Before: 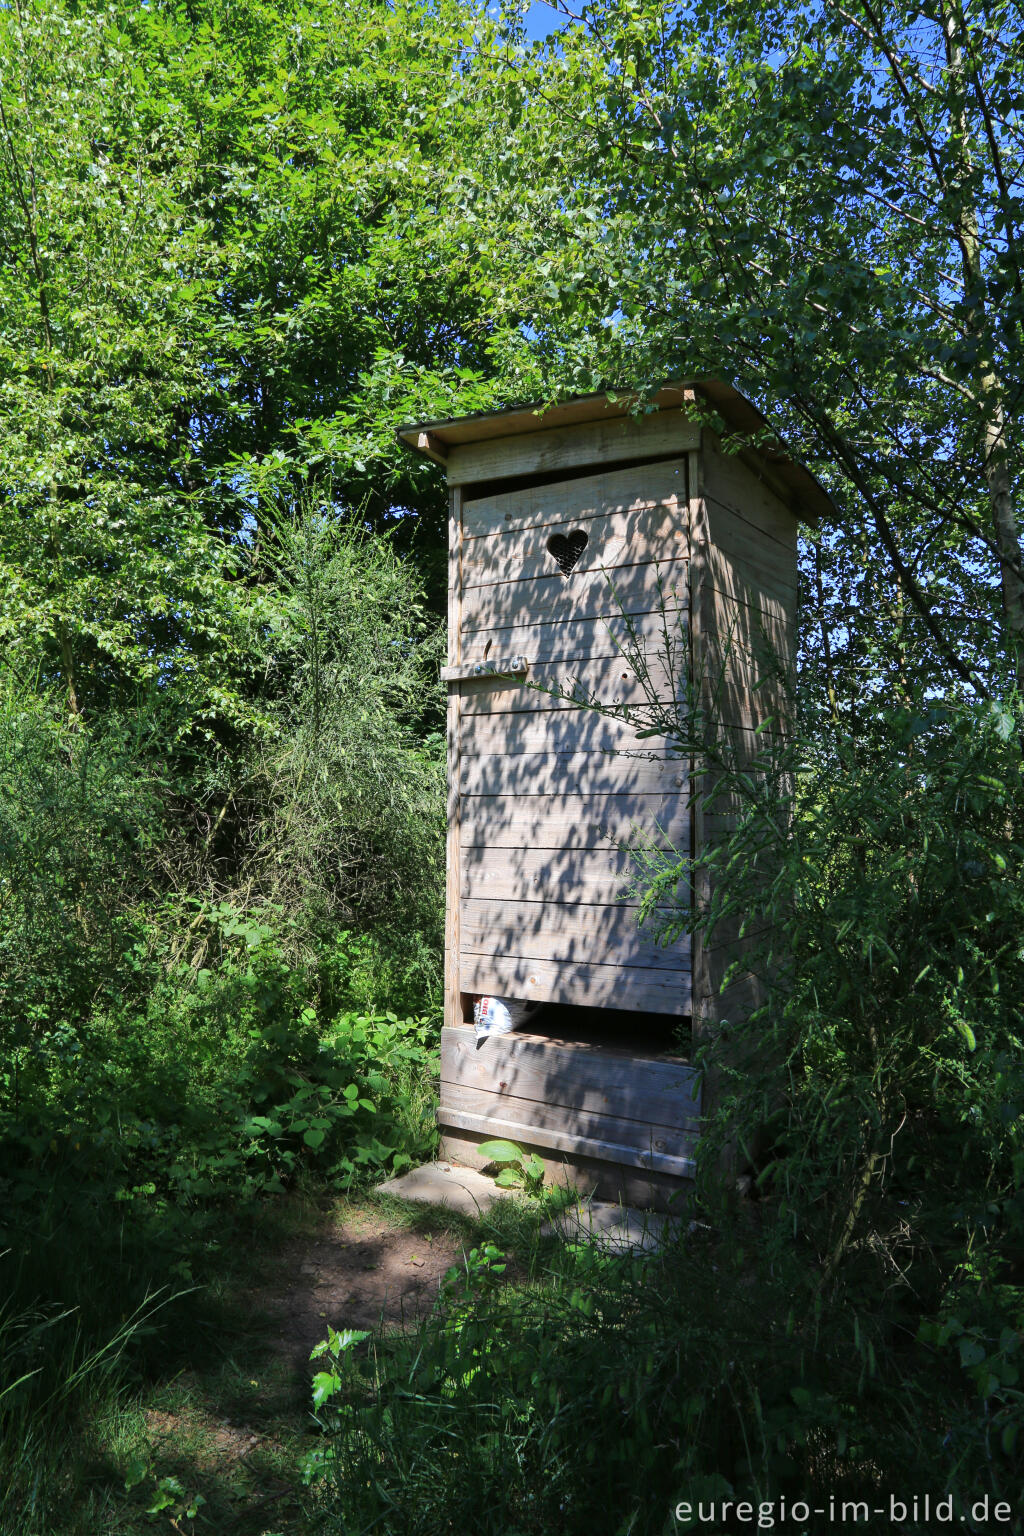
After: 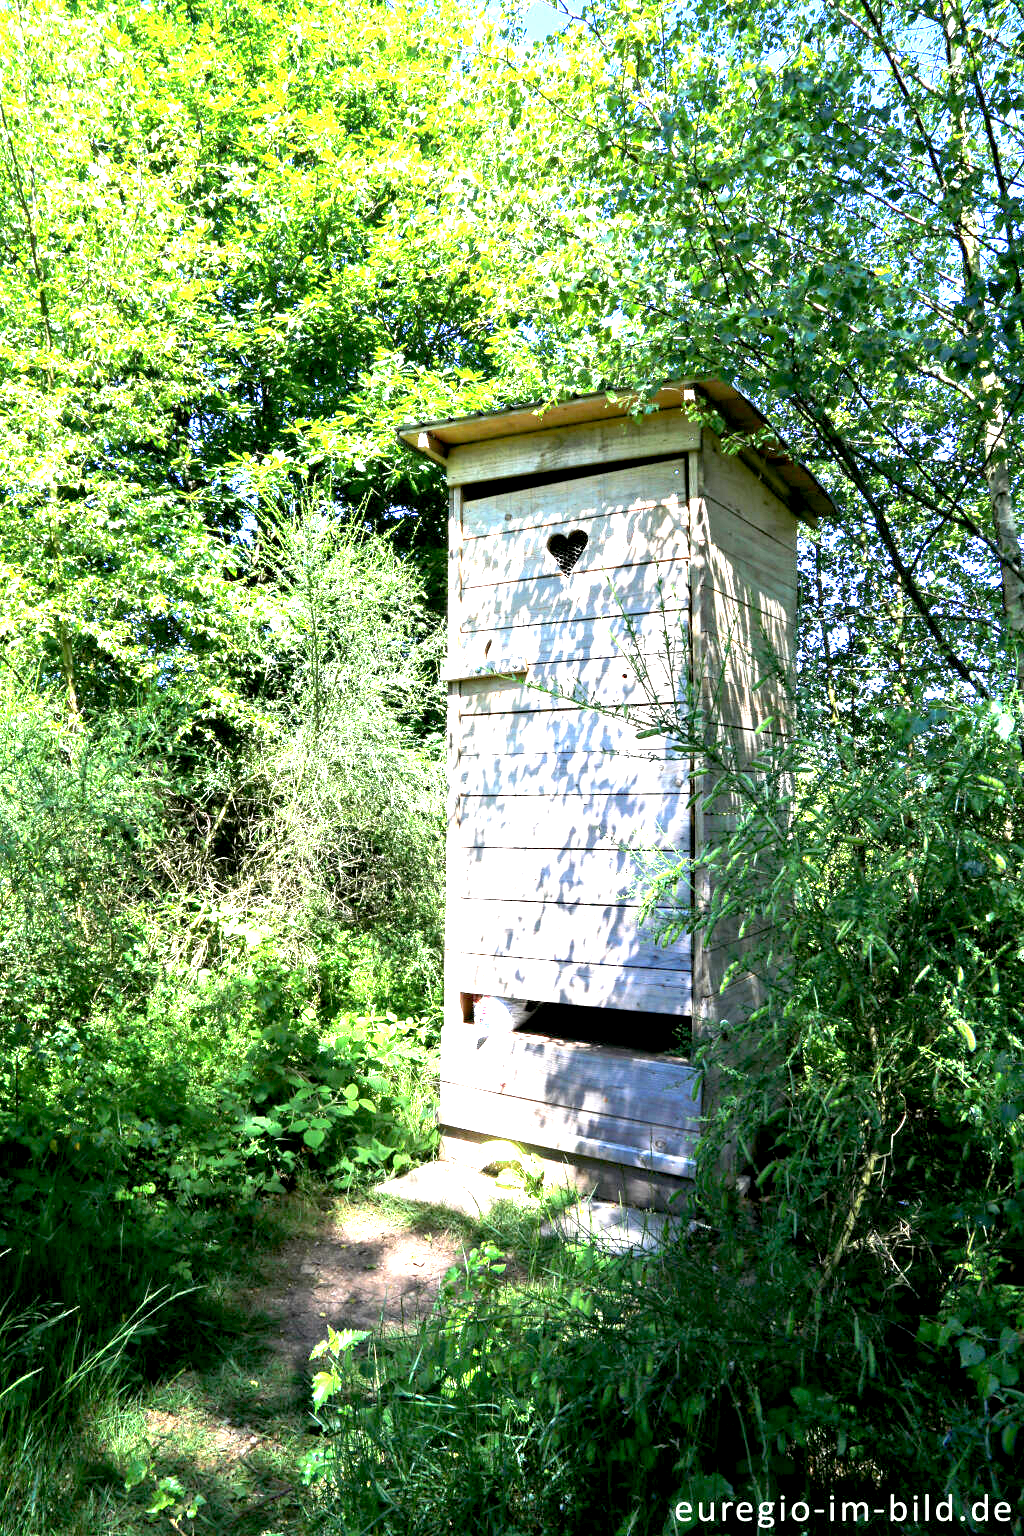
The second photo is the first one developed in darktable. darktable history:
exposure: black level correction 0.005, exposure 2.067 EV, compensate exposure bias true, compensate highlight preservation false
